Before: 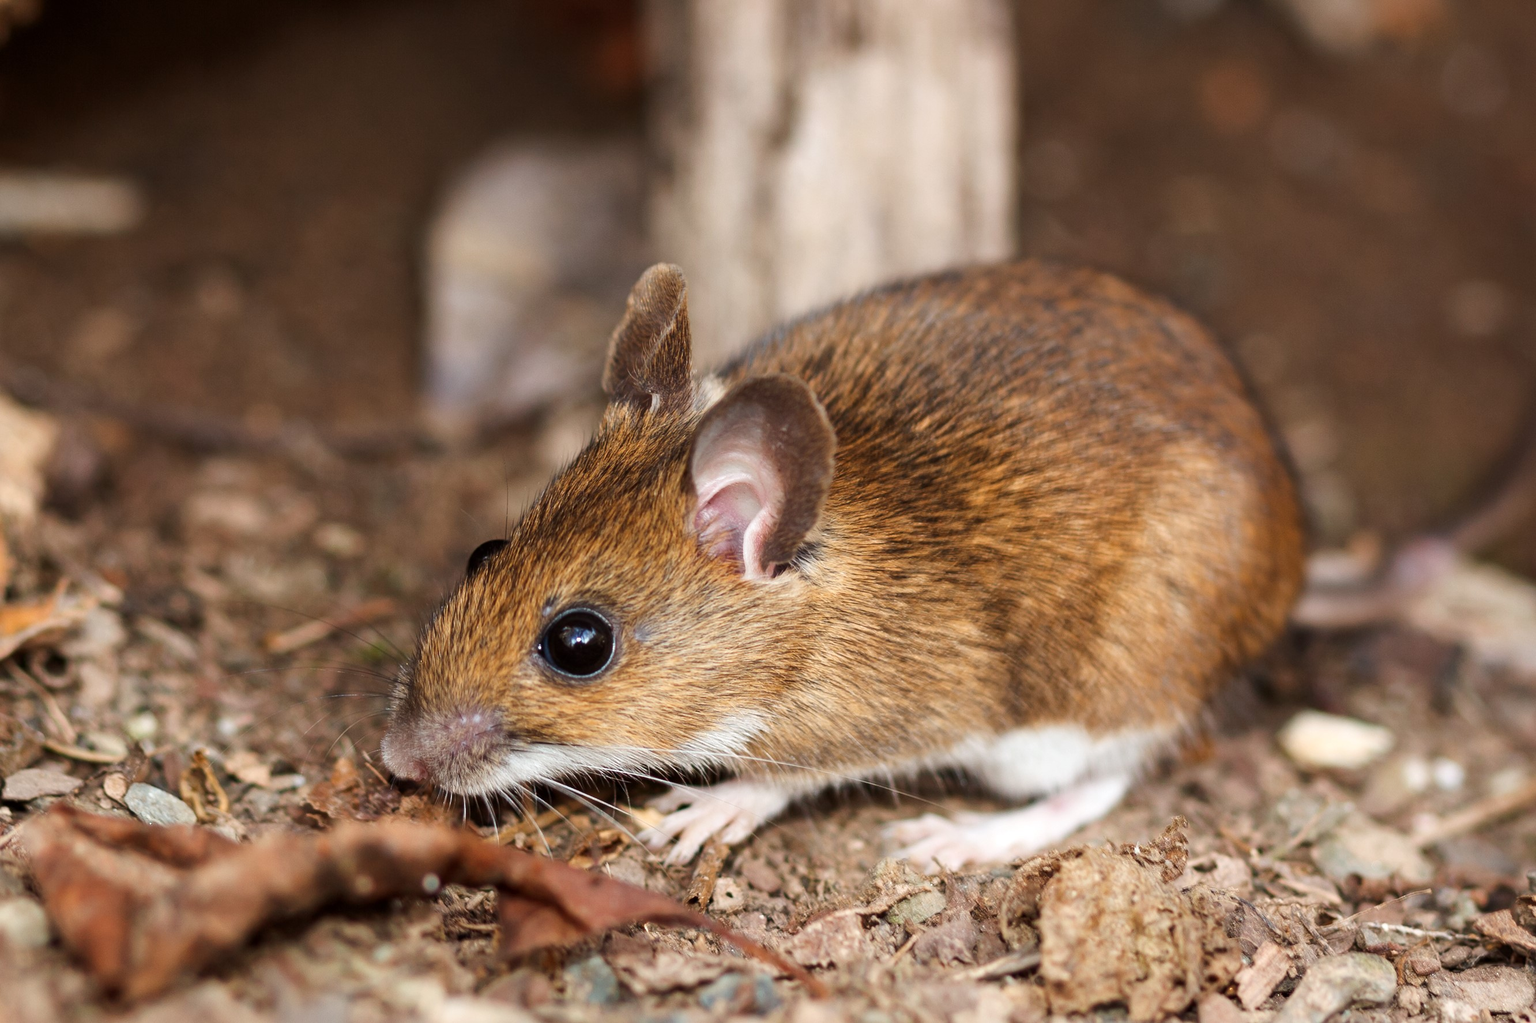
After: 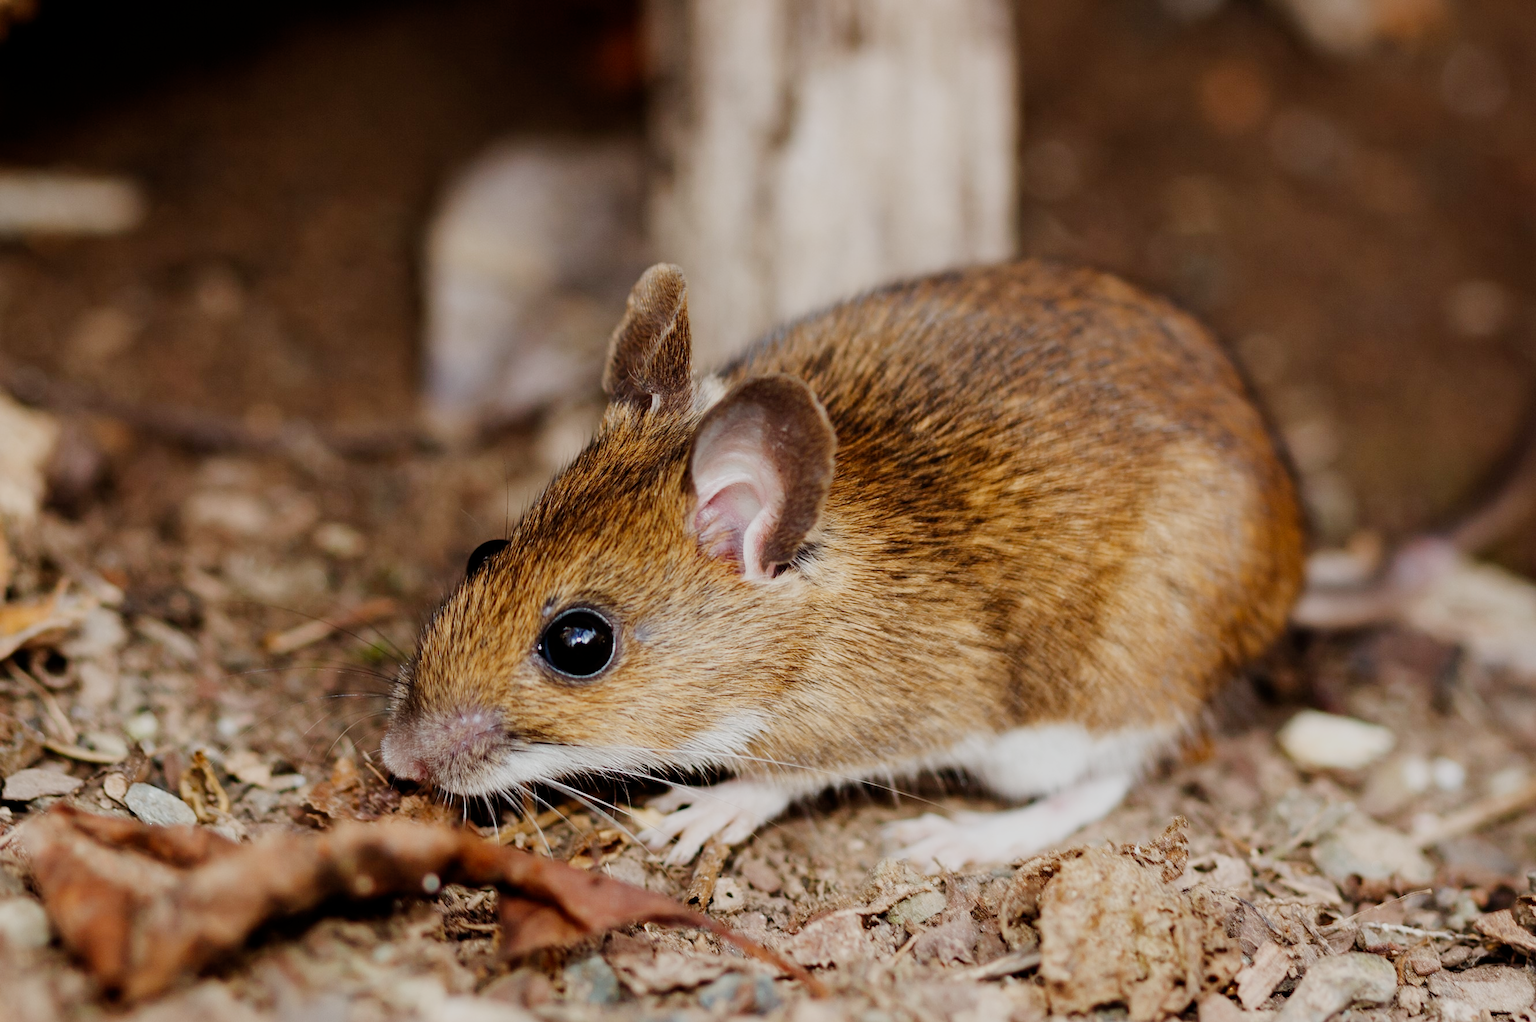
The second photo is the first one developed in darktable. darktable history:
filmic rgb: black relative exposure -9.28 EV, white relative exposure 6.78 EV, hardness 3.06, contrast 1.055, add noise in highlights 0, preserve chrominance no, color science v3 (2019), use custom middle-gray values true, contrast in highlights soft
